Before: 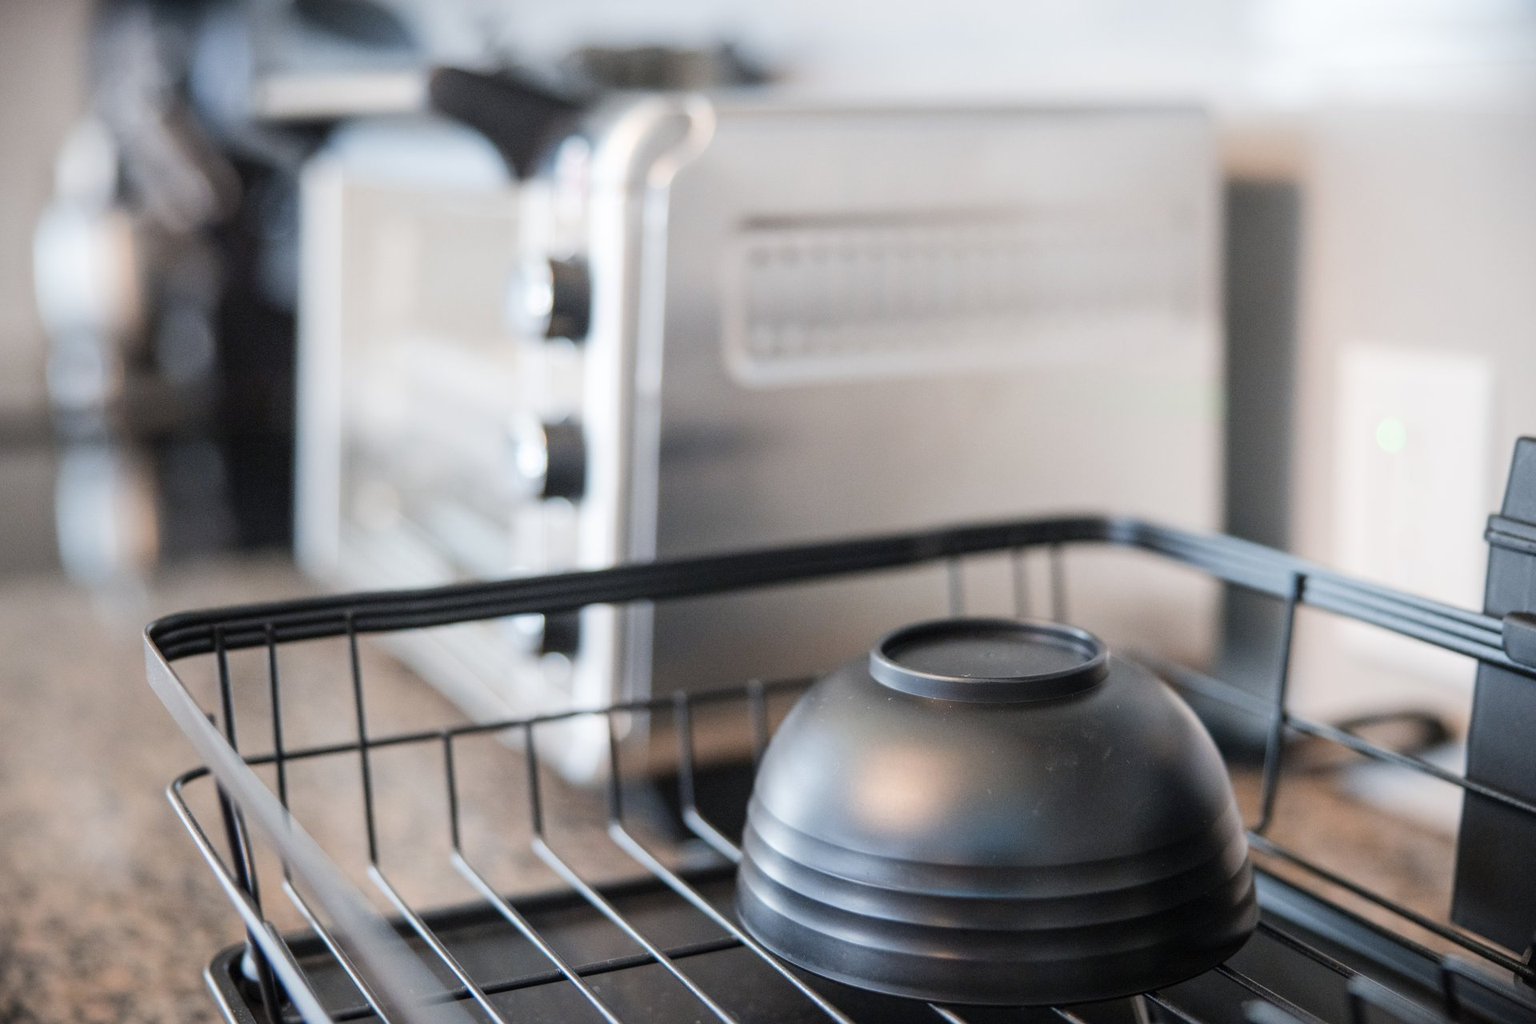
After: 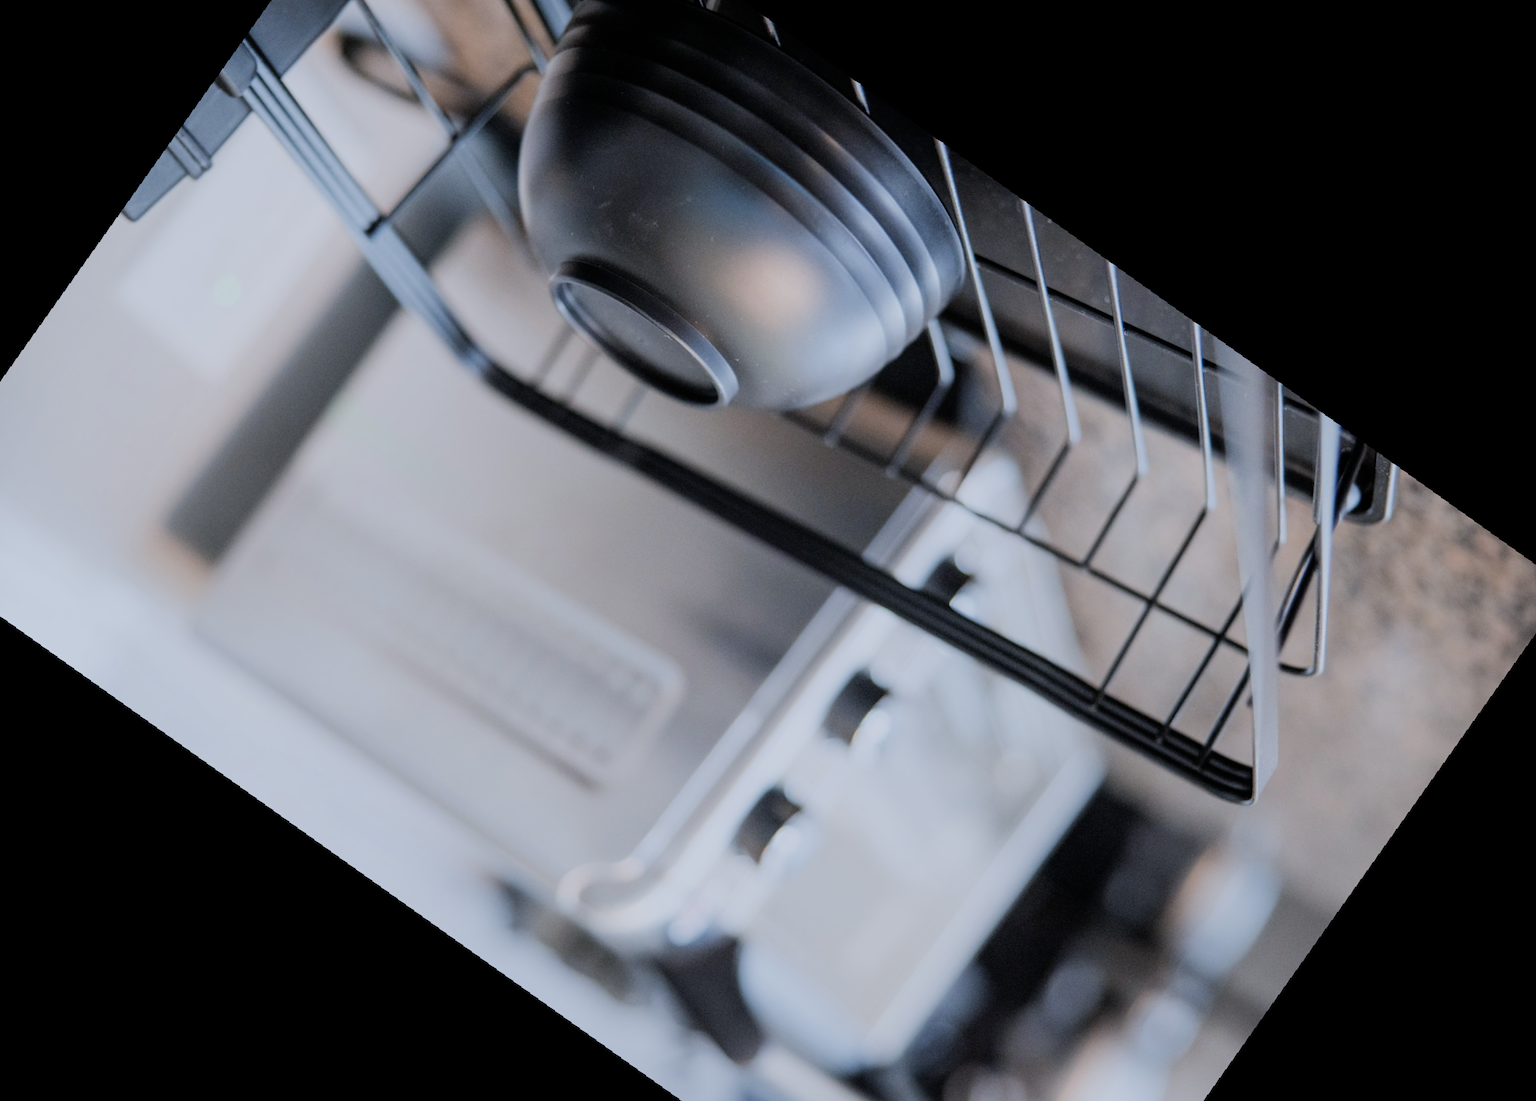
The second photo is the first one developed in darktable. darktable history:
filmic rgb: black relative exposure -7.65 EV, white relative exposure 4.56 EV, hardness 3.61
crop and rotate: angle 148.68°, left 9.111%, top 15.603%, right 4.588%, bottom 17.041%
rotate and perspective: rotation 4.1°, automatic cropping off
white balance: red 0.954, blue 1.079
